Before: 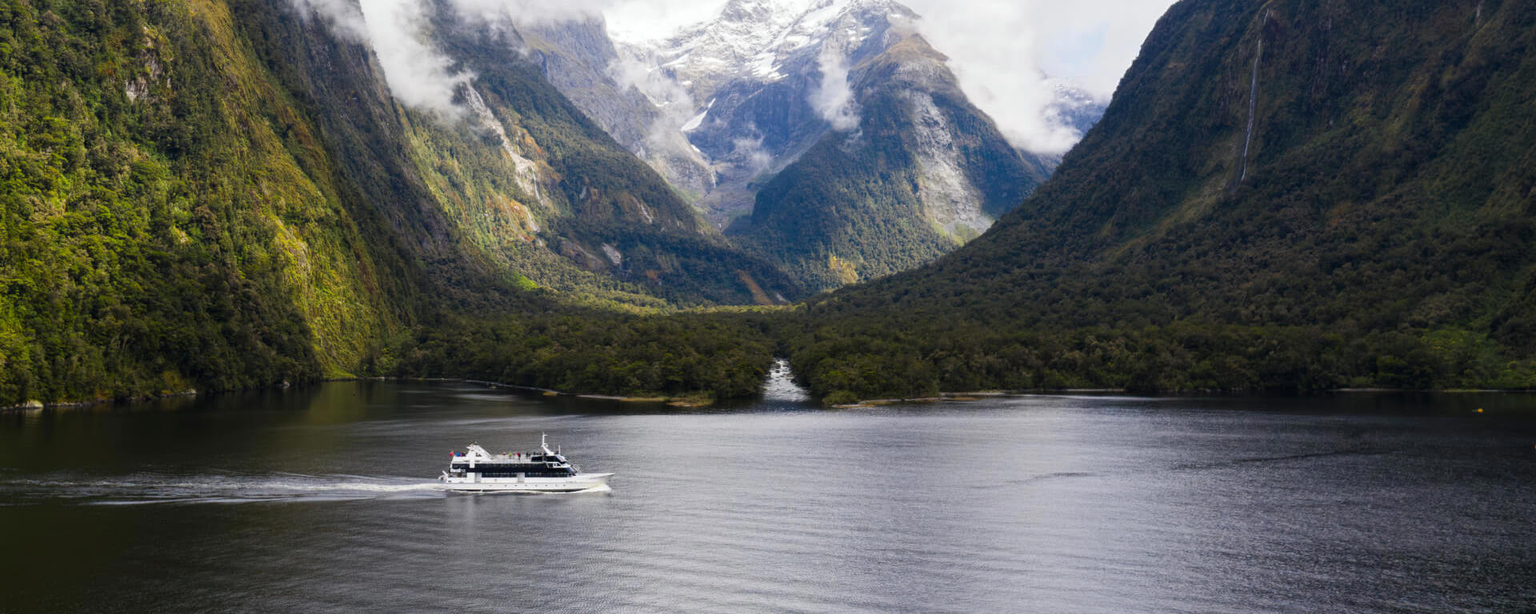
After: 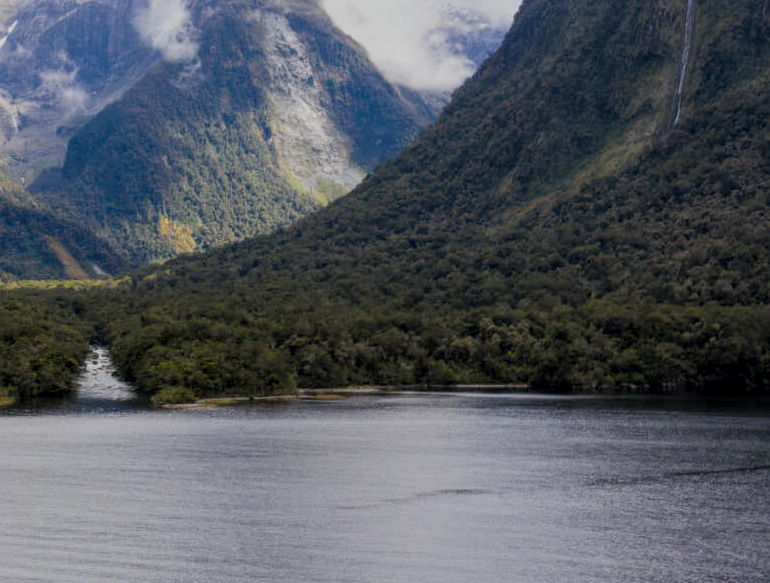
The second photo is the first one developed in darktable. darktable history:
crop: left 45.721%, top 13.393%, right 14.118%, bottom 10.01%
shadows and highlights: shadows 25, highlights -25
filmic rgb: middle gray luminance 18.42%, black relative exposure -10.5 EV, white relative exposure 3.4 EV, threshold 6 EV, target black luminance 0%, hardness 6.03, latitude 99%, contrast 0.847, shadows ↔ highlights balance 0.505%, add noise in highlights 0, preserve chrominance max RGB, color science v3 (2019), use custom middle-gray values true, iterations of high-quality reconstruction 0, contrast in highlights soft, enable highlight reconstruction true
local contrast: on, module defaults
